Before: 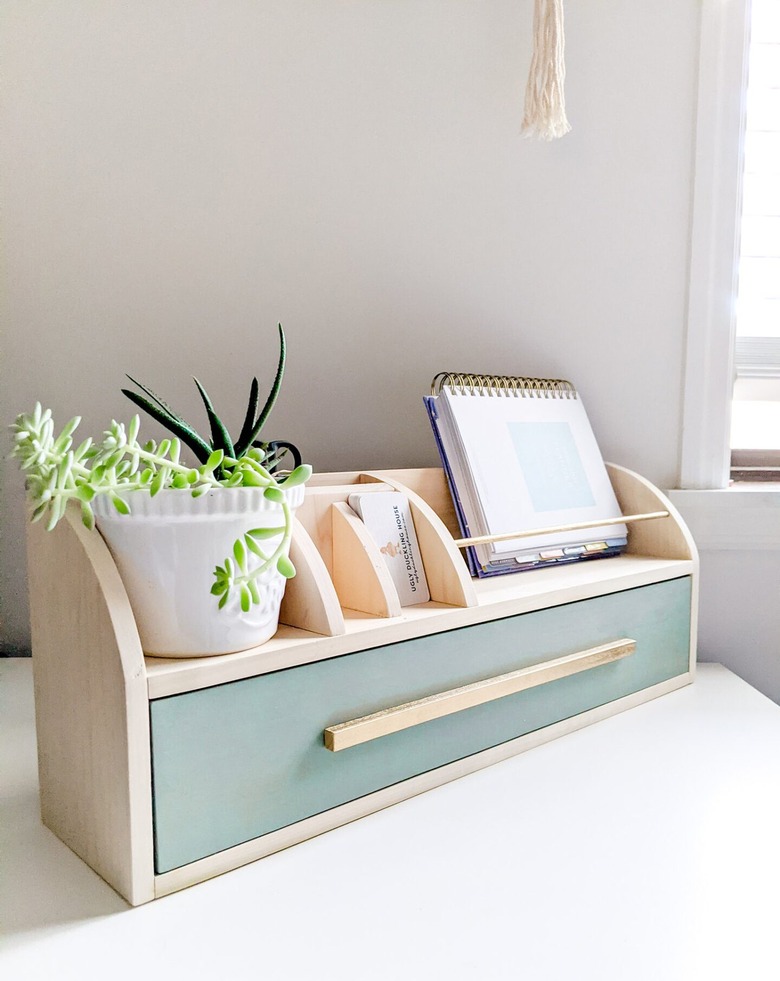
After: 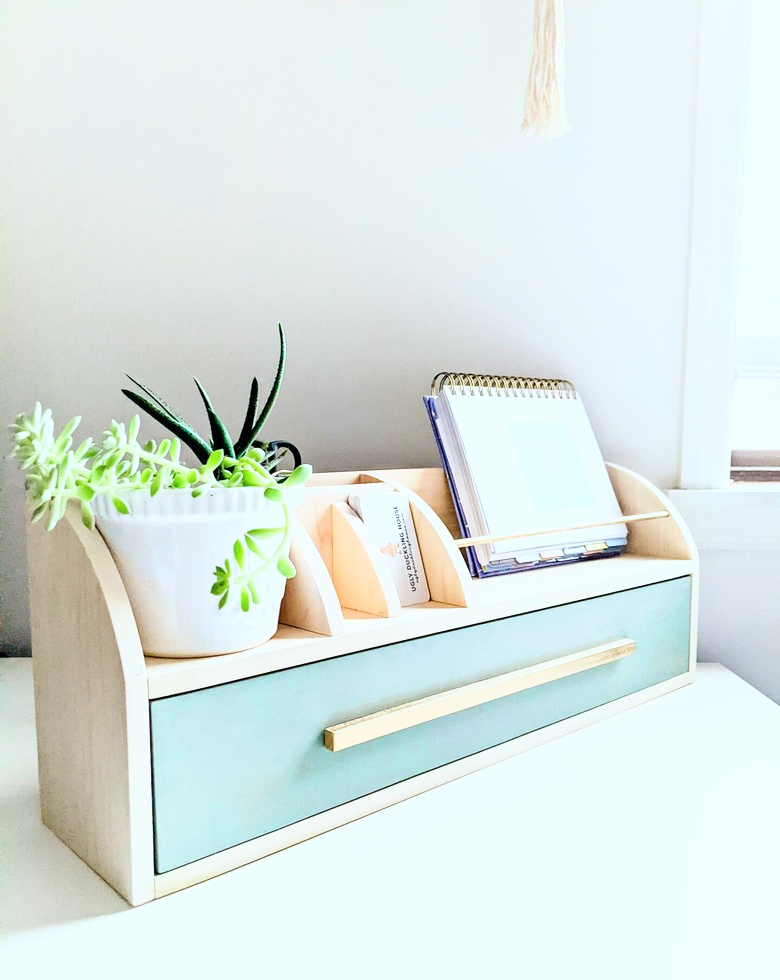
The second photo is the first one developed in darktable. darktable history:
color calibration: illuminant Planckian (black body), adaptation linear Bradford (ICC v4), x 0.361, y 0.366, temperature 4511.61 K, saturation algorithm version 1 (2020)
base curve: curves: ch0 [(0, 0) (0.557, 0.834) (1, 1)]
crop: bottom 0.071%
exposure: compensate highlight preservation false
